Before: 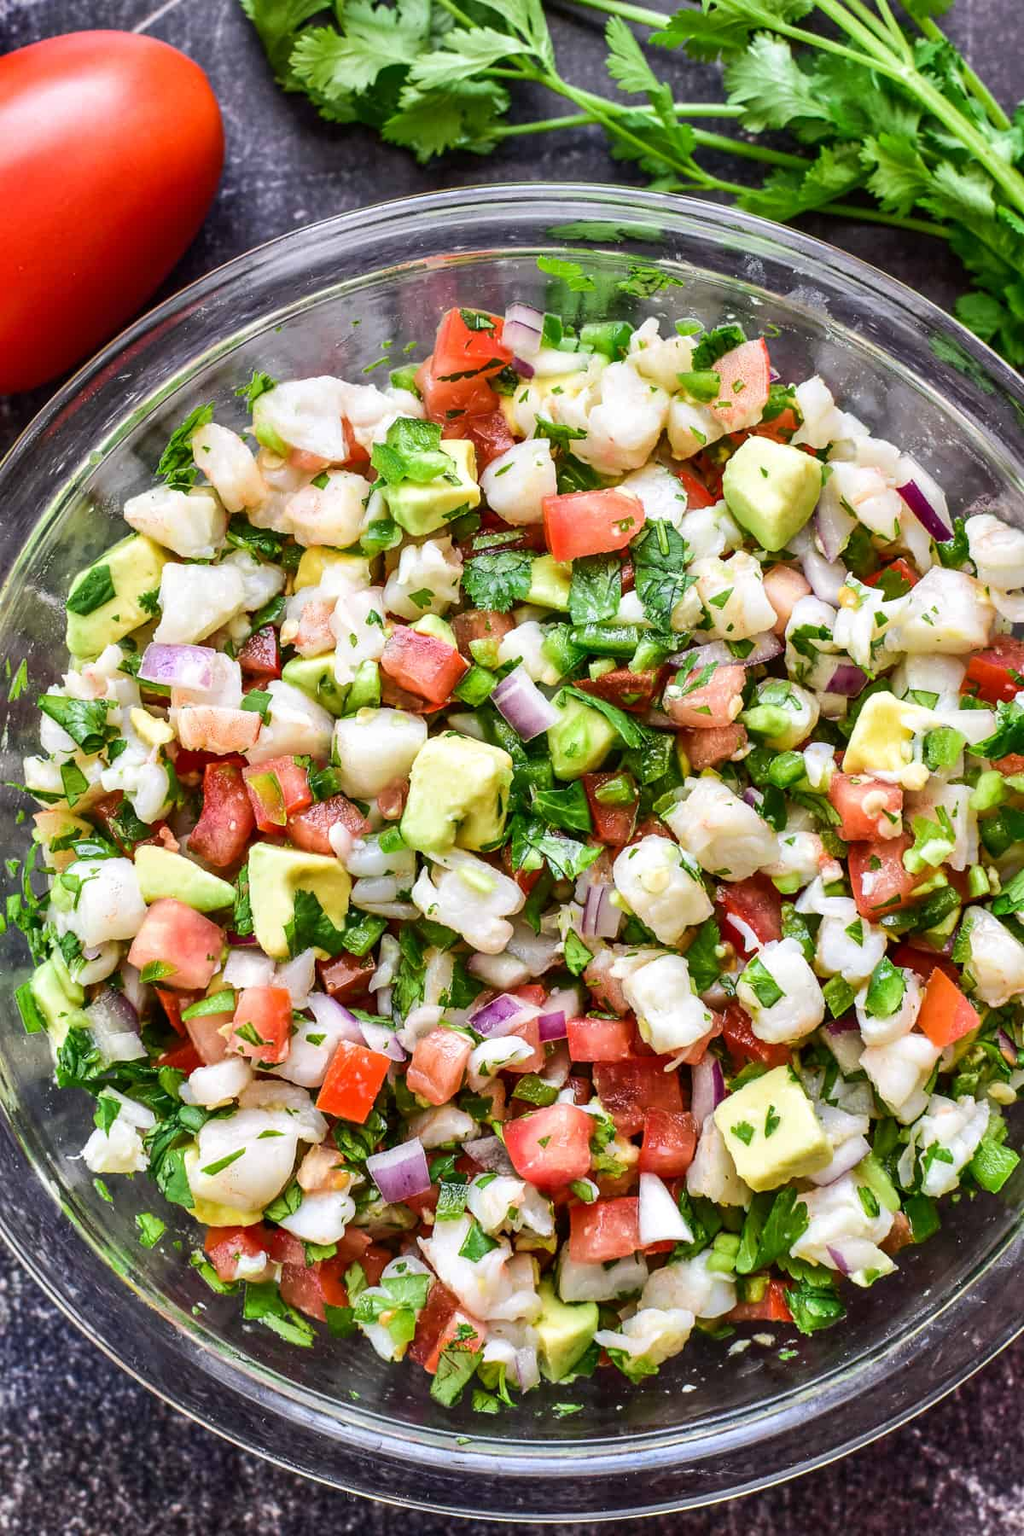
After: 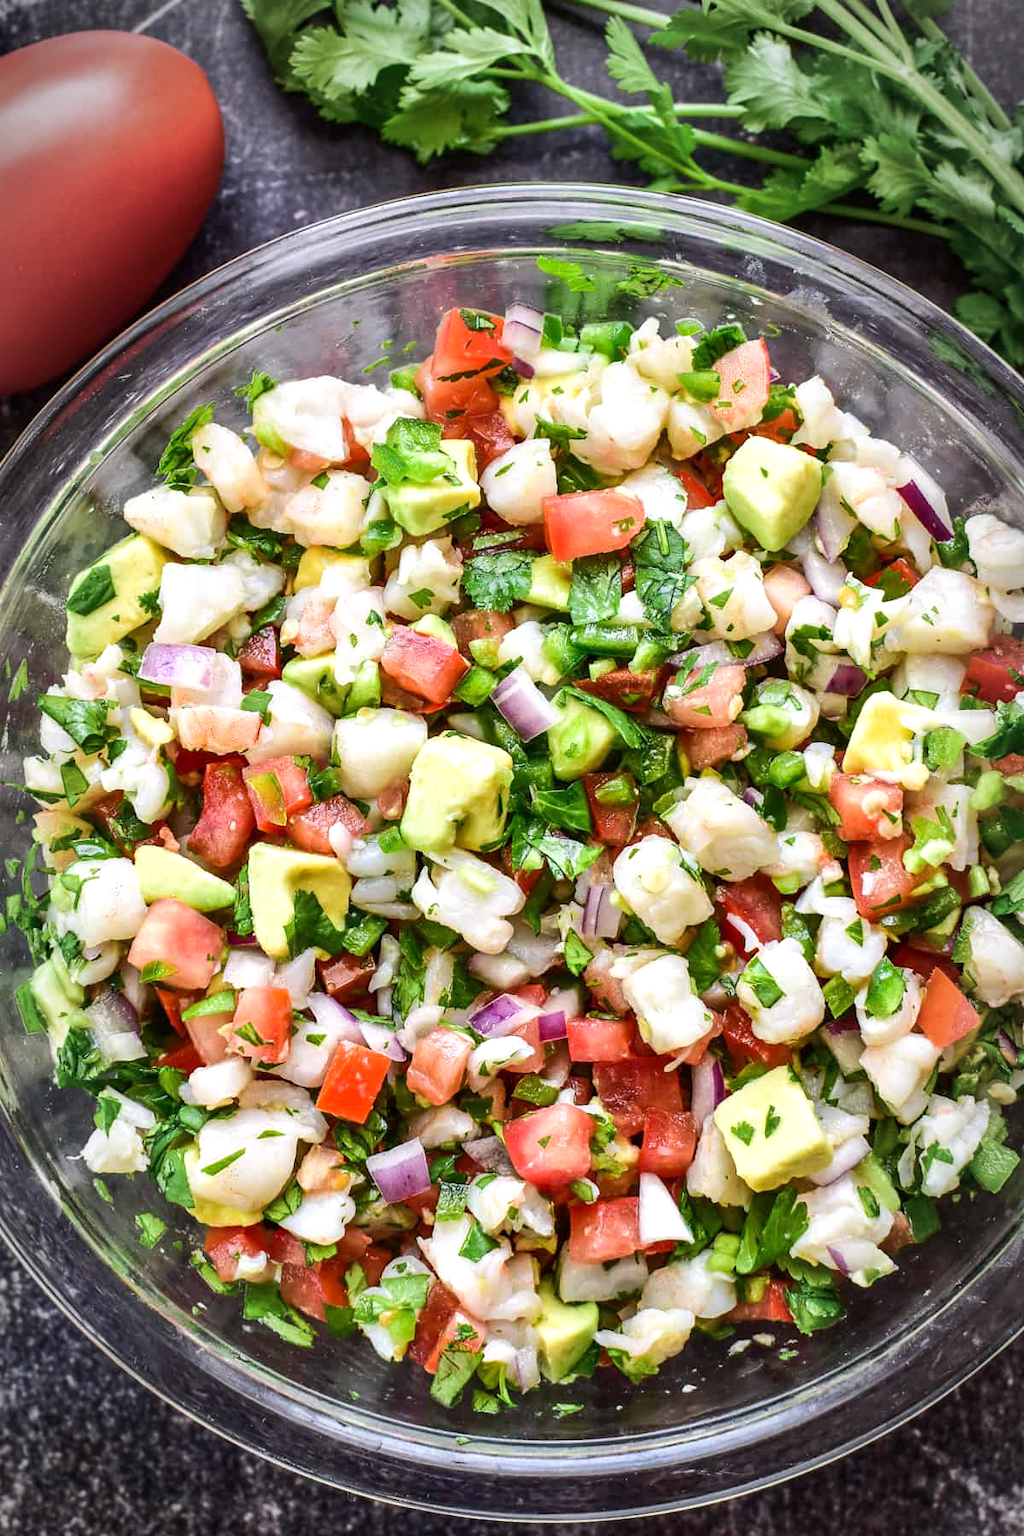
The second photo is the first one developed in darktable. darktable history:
vignetting: automatic ratio true
exposure: exposure 0.161 EV, compensate highlight preservation false
